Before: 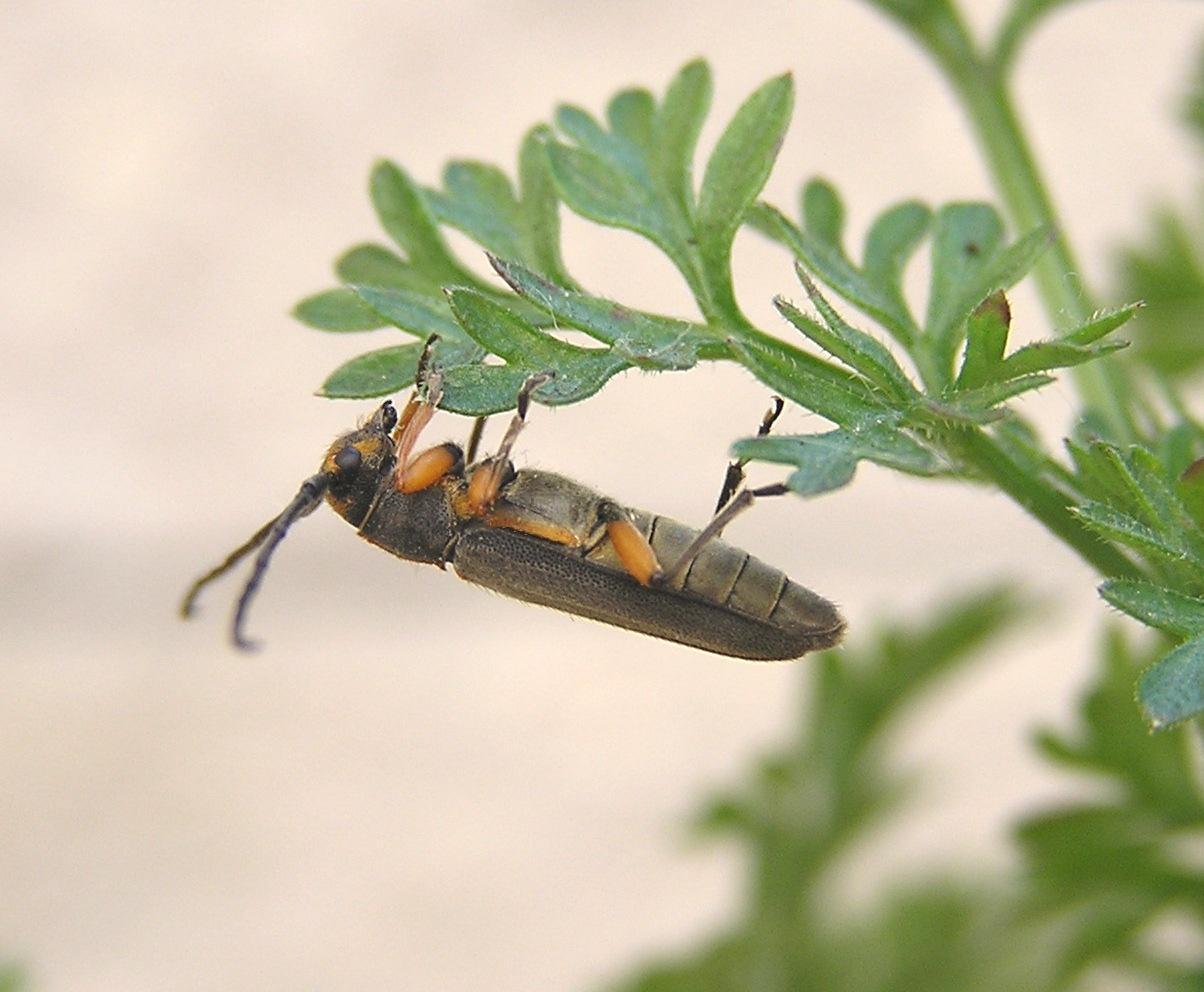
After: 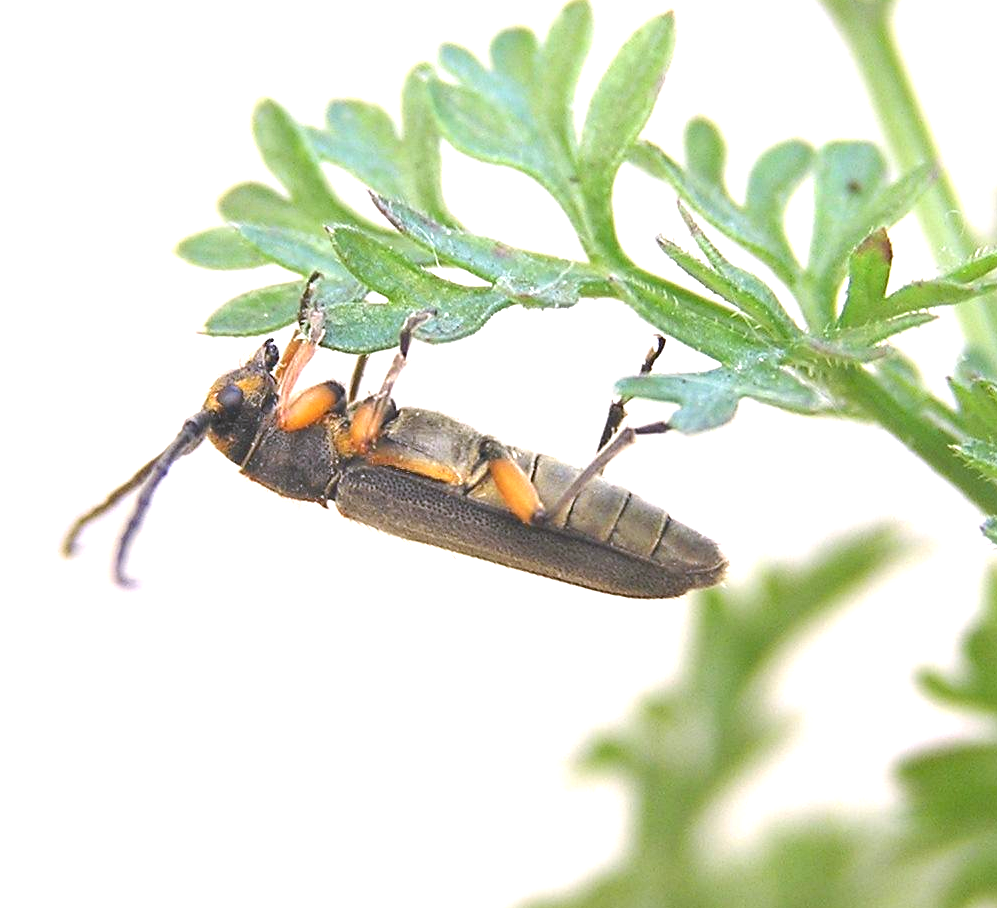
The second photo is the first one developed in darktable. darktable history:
exposure: black level correction 0.001, exposure 0.955 EV, compensate exposure bias true, compensate highlight preservation false
crop: left 9.807%, top 6.259%, right 7.334%, bottom 2.177%
white balance: red 1.004, blue 1.096
